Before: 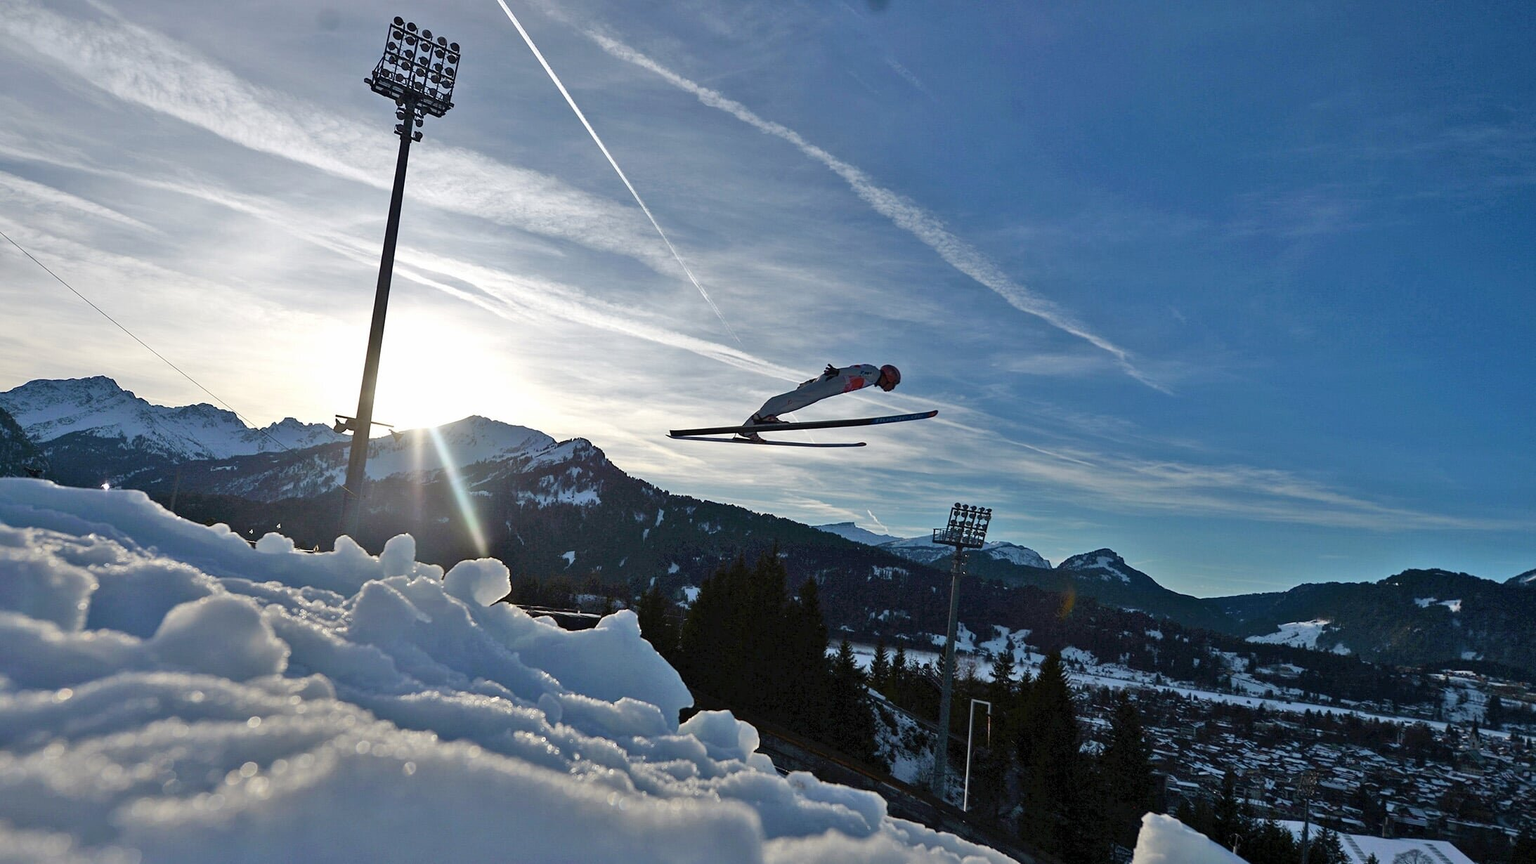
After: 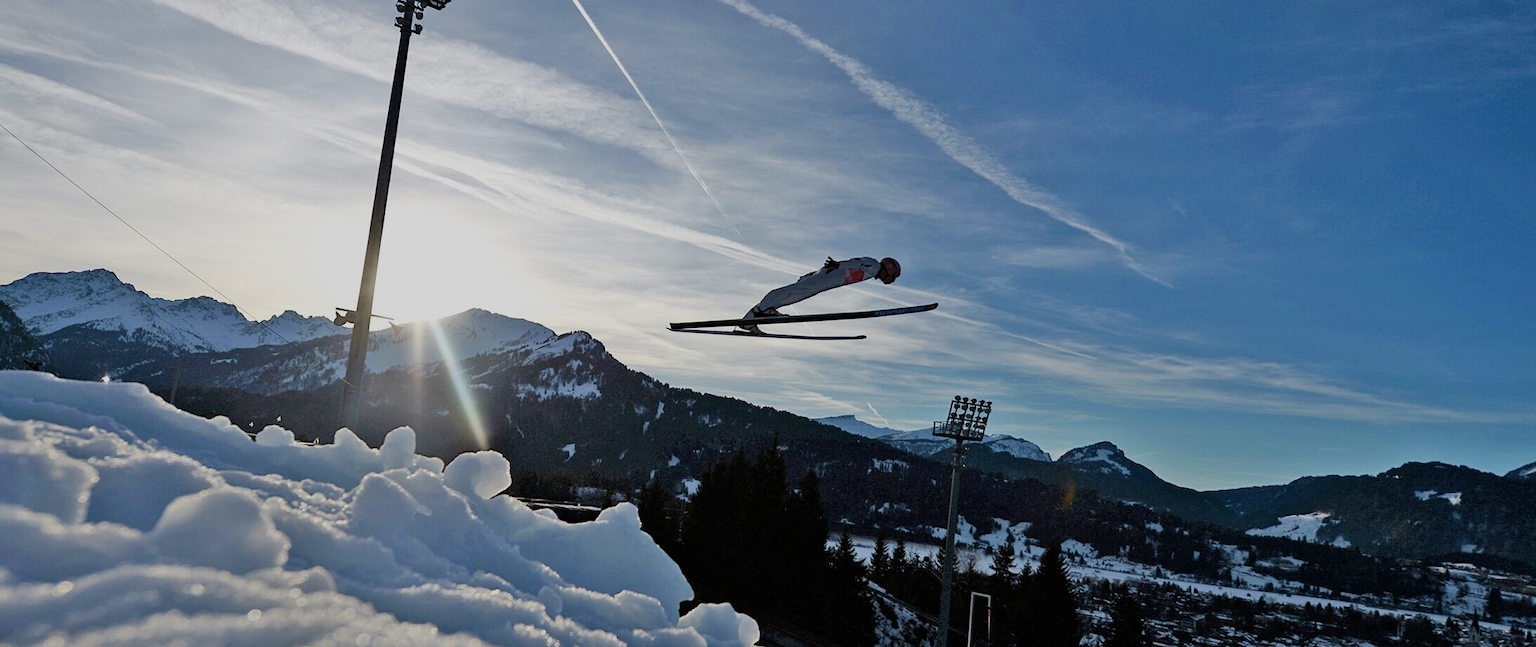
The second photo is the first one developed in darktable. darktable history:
crop and rotate: top 12.5%, bottom 12.5%
filmic rgb: black relative exposure -7.65 EV, white relative exposure 4.56 EV, hardness 3.61
